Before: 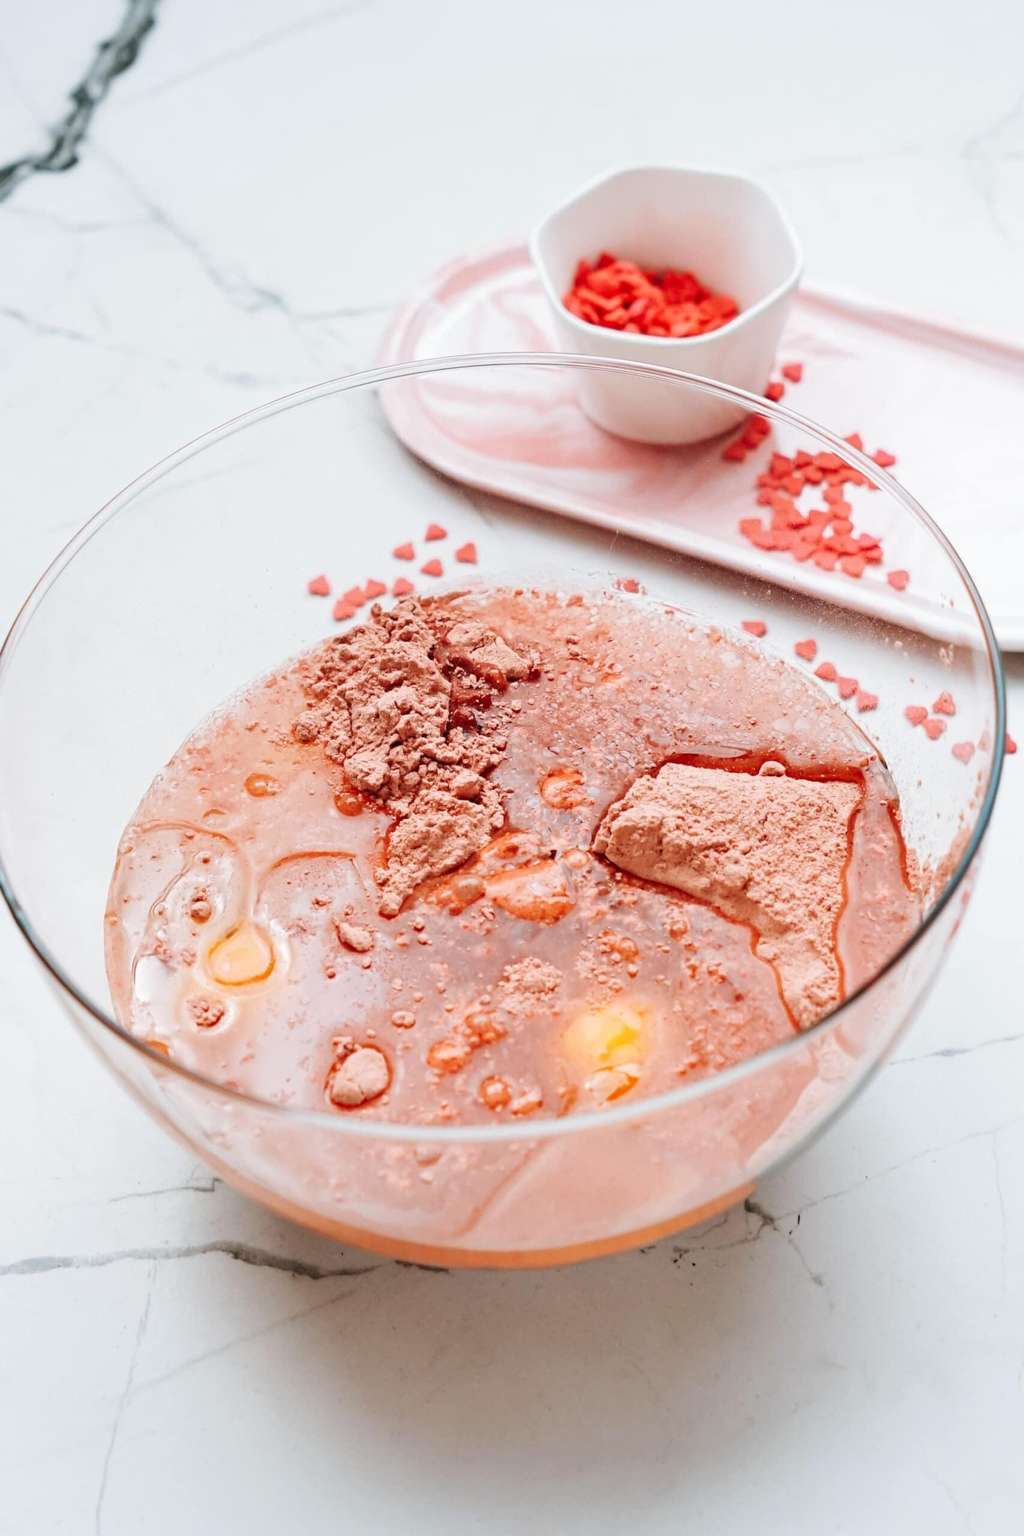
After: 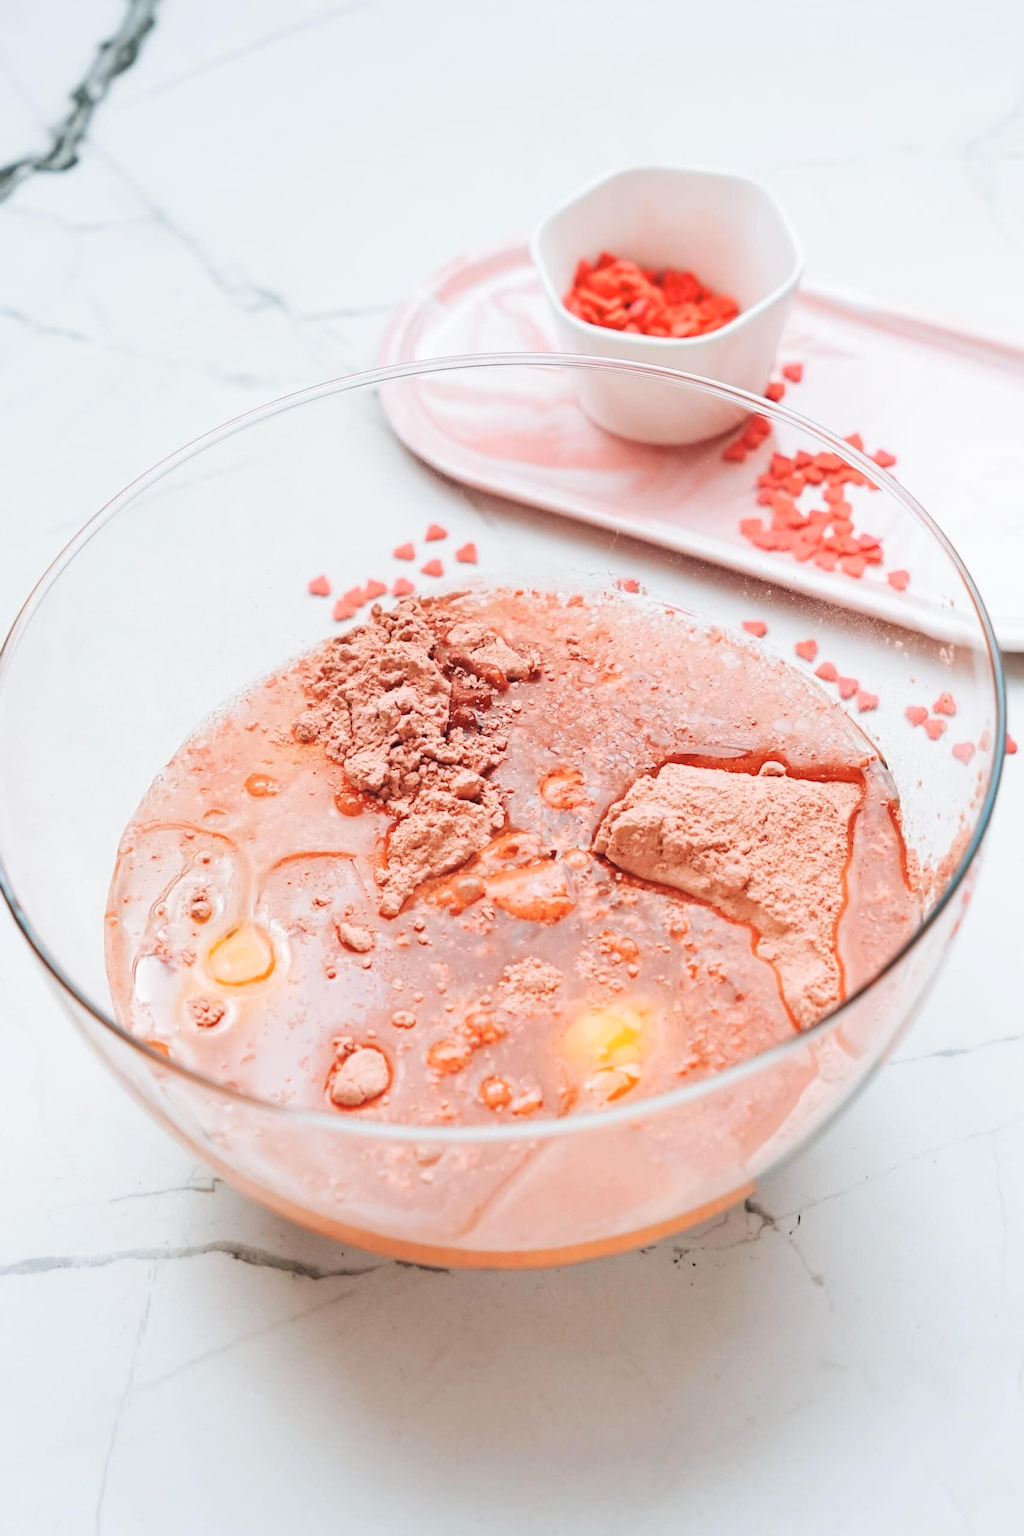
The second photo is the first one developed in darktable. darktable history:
contrast brightness saturation: brightness 0.137
